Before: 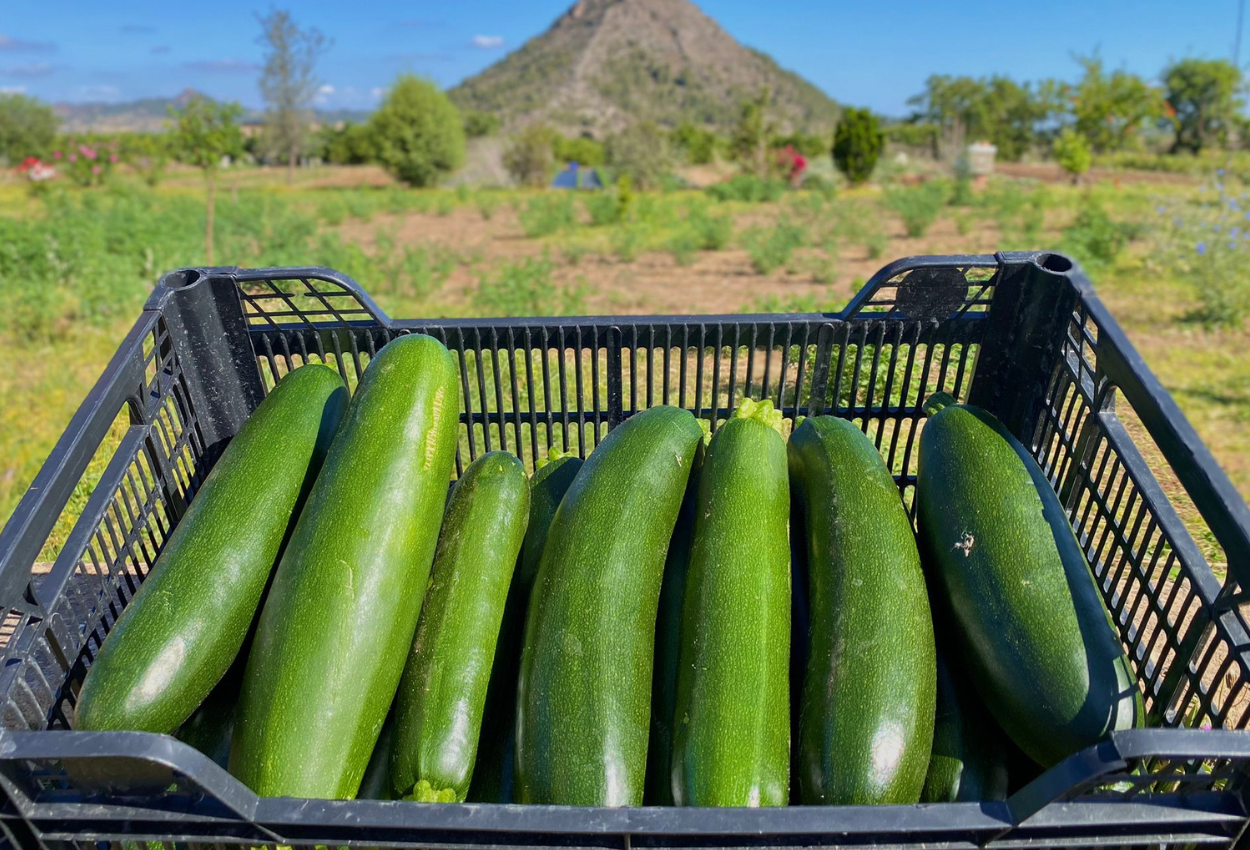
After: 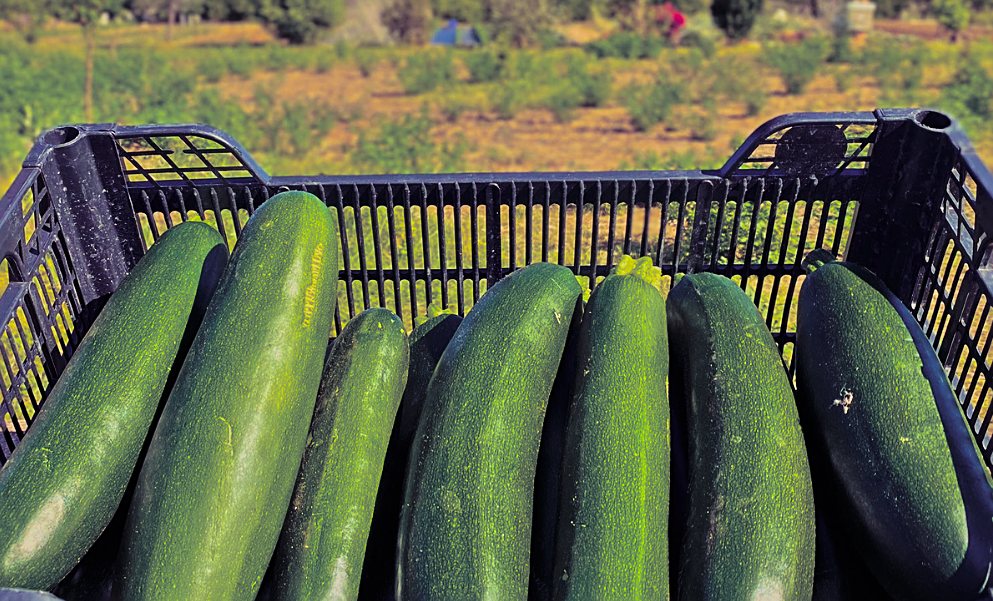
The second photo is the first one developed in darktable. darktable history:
color balance rgb: perceptual saturation grading › global saturation 25%, global vibrance 20%
white balance: red 1.029, blue 0.92
sharpen: on, module defaults
exposure: black level correction 0, exposure 0.68 EV, compensate exposure bias true, compensate highlight preservation false
split-toning: shadows › hue 255.6°, shadows › saturation 0.66, highlights › hue 43.2°, highlights › saturation 0.68, balance -50.1
crop: left 9.712%, top 16.928%, right 10.845%, bottom 12.332%
base curve: curves: ch0 [(0, 0) (0.073, 0.04) (0.157, 0.139) (0.492, 0.492) (0.758, 0.758) (1, 1)], preserve colors none
tone equalizer: -8 EV -0.002 EV, -7 EV 0.005 EV, -6 EV -0.008 EV, -5 EV 0.007 EV, -4 EV -0.042 EV, -3 EV -0.233 EV, -2 EV -0.662 EV, -1 EV -0.983 EV, +0 EV -0.969 EV, smoothing diameter 2%, edges refinement/feathering 20, mask exposure compensation -1.57 EV, filter diffusion 5
